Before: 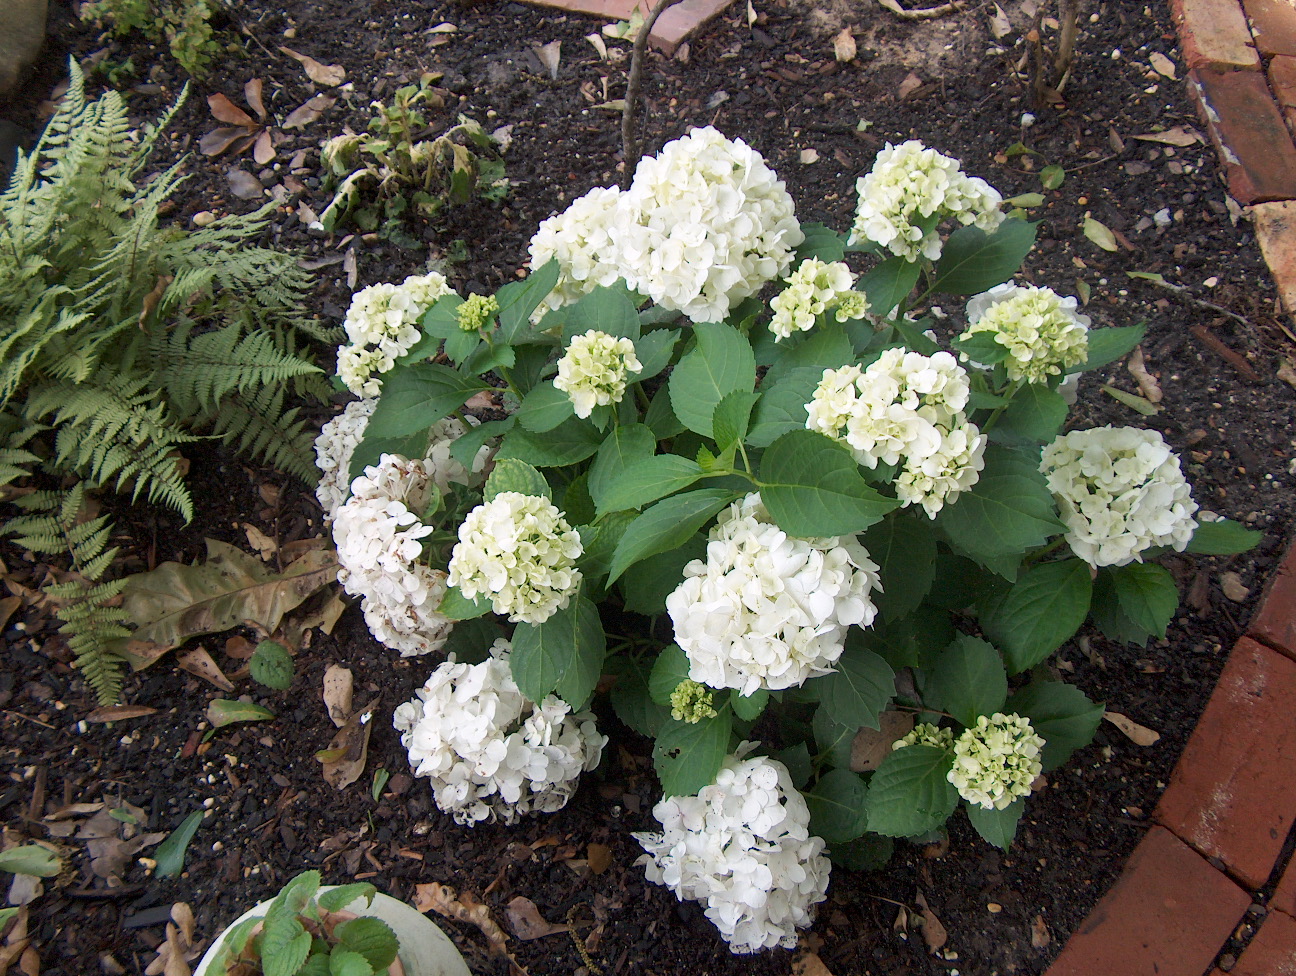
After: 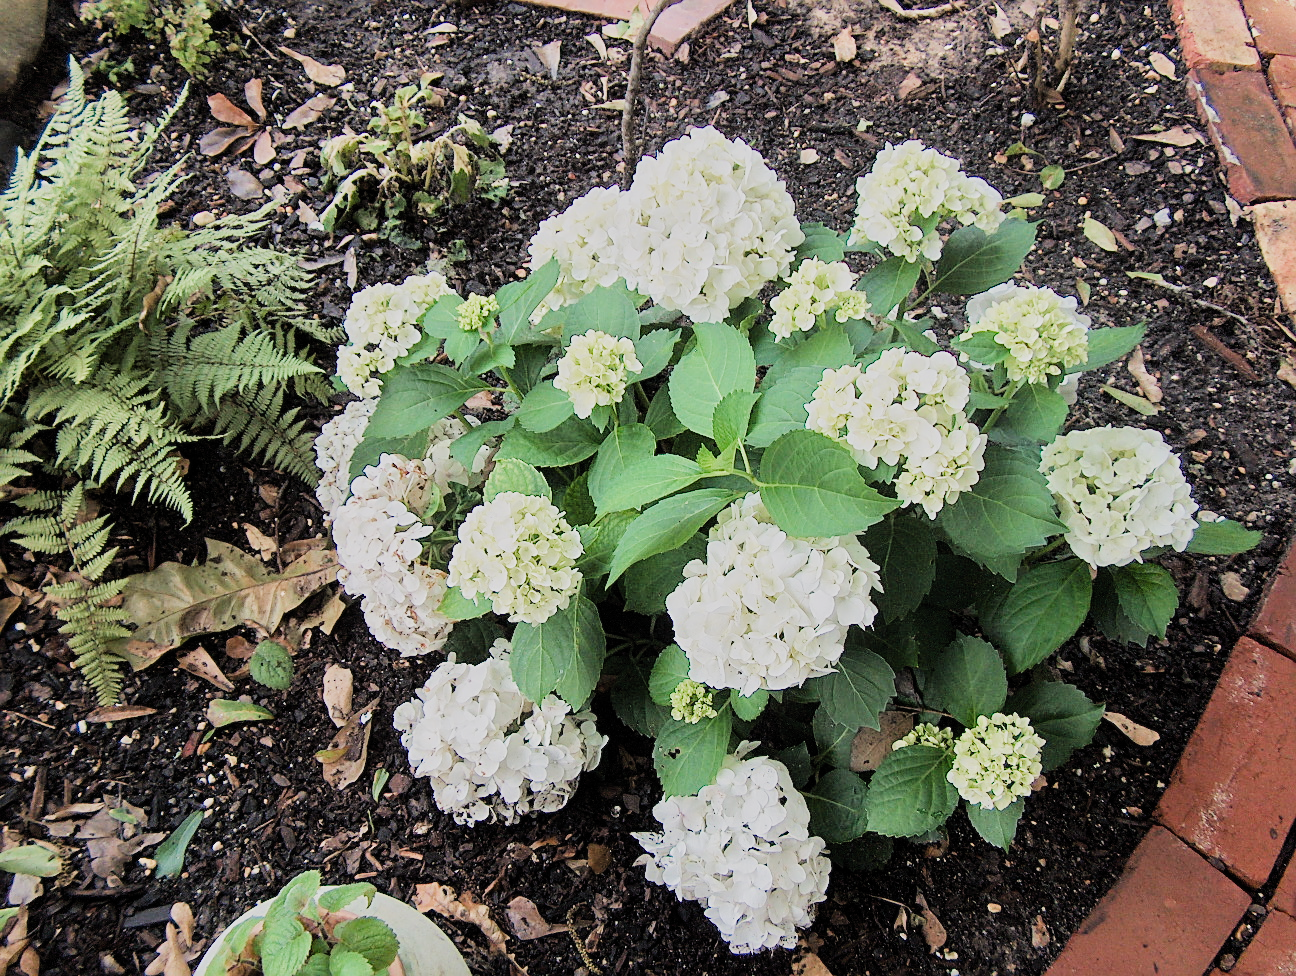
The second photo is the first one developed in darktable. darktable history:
tone equalizer: -7 EV 0.143 EV, -6 EV 0.622 EV, -5 EV 1.17 EV, -4 EV 1.31 EV, -3 EV 1.18 EV, -2 EV 0.6 EV, -1 EV 0.15 EV, smoothing diameter 2.13%, edges refinement/feathering 20.09, mask exposure compensation -1.57 EV, filter diffusion 5
filmic rgb: black relative exposure -7.65 EV, white relative exposure 4.56 EV, hardness 3.61, contrast 1.056, color science v5 (2021), iterations of high-quality reconstruction 0, contrast in shadows safe, contrast in highlights safe
sharpen: on, module defaults
